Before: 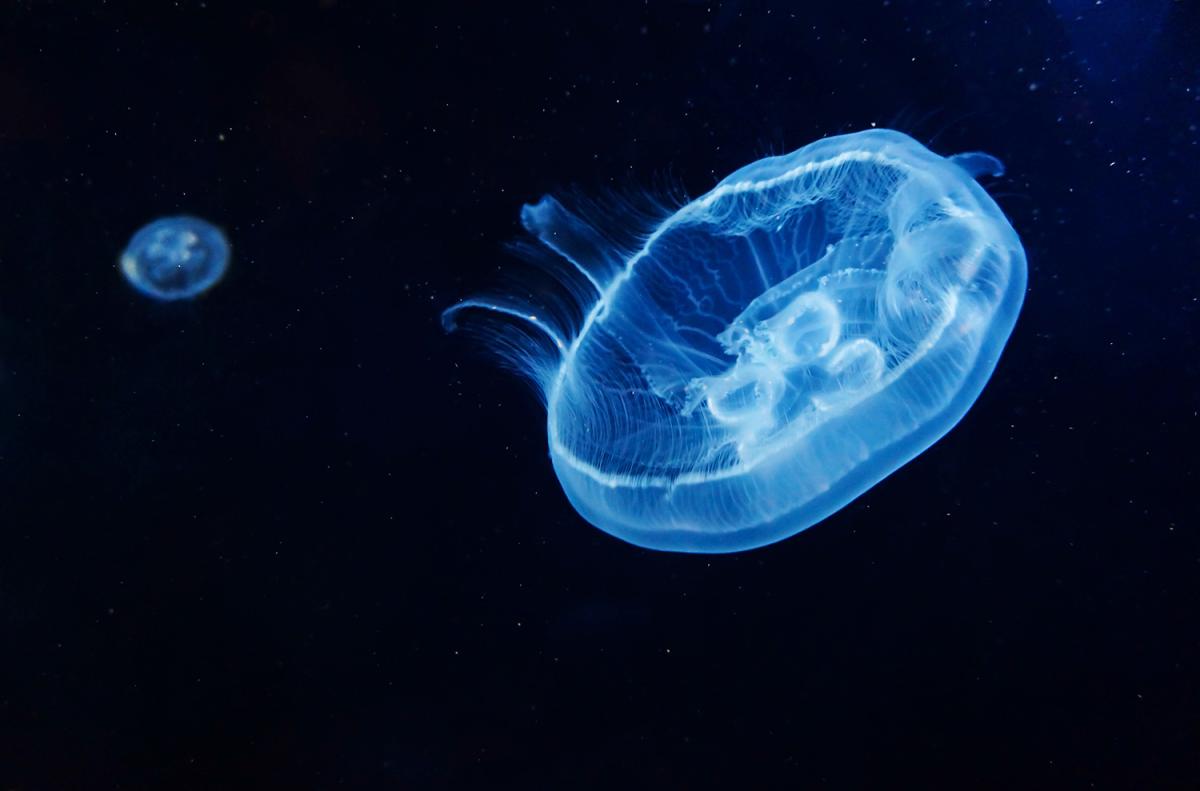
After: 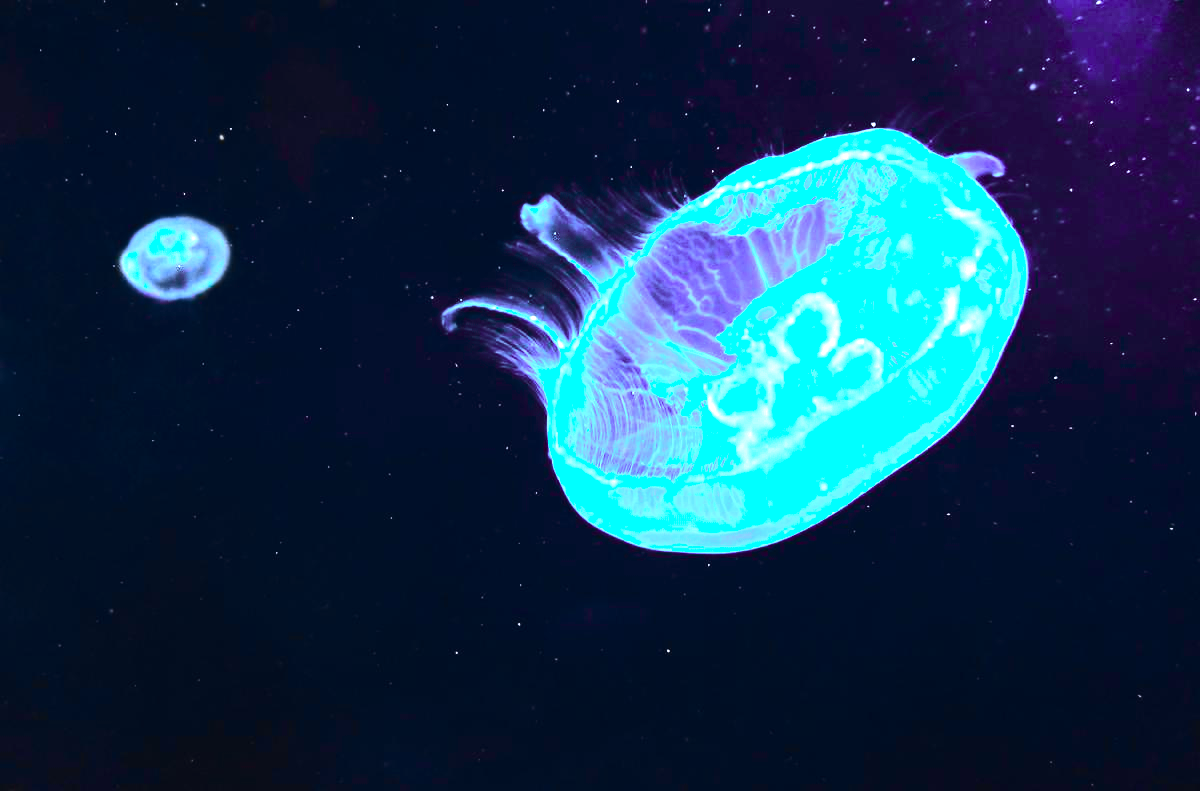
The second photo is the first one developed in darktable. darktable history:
tone equalizer: -8 EV -0.75 EV, -7 EV -0.7 EV, -6 EV -0.6 EV, -5 EV -0.4 EV, -3 EV 0.4 EV, -2 EV 0.6 EV, -1 EV 0.7 EV, +0 EV 0.75 EV, edges refinement/feathering 500, mask exposure compensation -1.57 EV, preserve details no
tone curve: curves: ch0 [(0, 0.023) (0.103, 0.087) (0.295, 0.297) (0.445, 0.531) (0.553, 0.665) (0.735, 0.843) (0.994, 1)]; ch1 [(0, 0) (0.427, 0.346) (0.456, 0.426) (0.484, 0.494) (0.509, 0.505) (0.535, 0.56) (0.581, 0.632) (0.646, 0.715) (1, 1)]; ch2 [(0, 0) (0.369, 0.388) (0.449, 0.431) (0.501, 0.495) (0.533, 0.518) (0.572, 0.612) (0.677, 0.752) (1, 1)], color space Lab, independent channels, preserve colors none
exposure: black level correction 0, exposure 1.9 EV, compensate highlight preservation false
